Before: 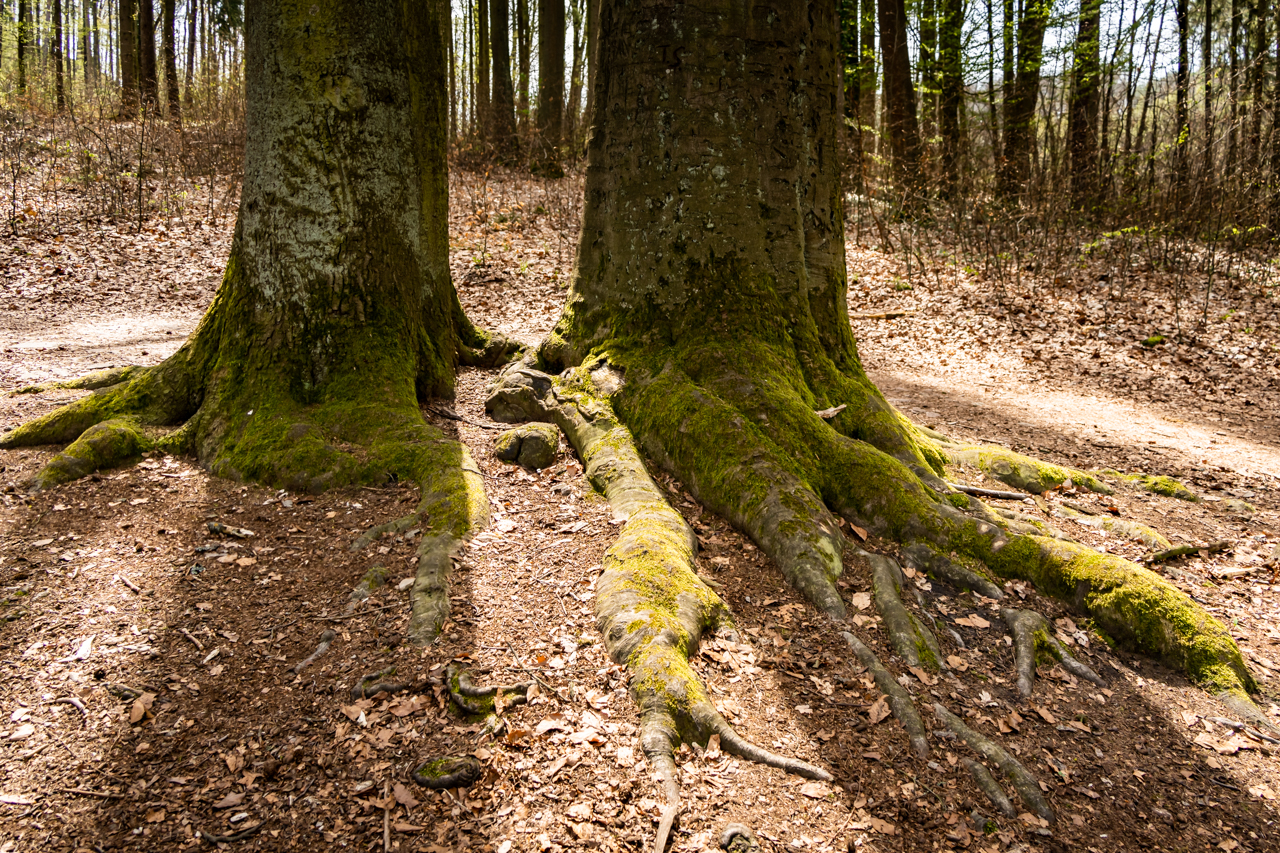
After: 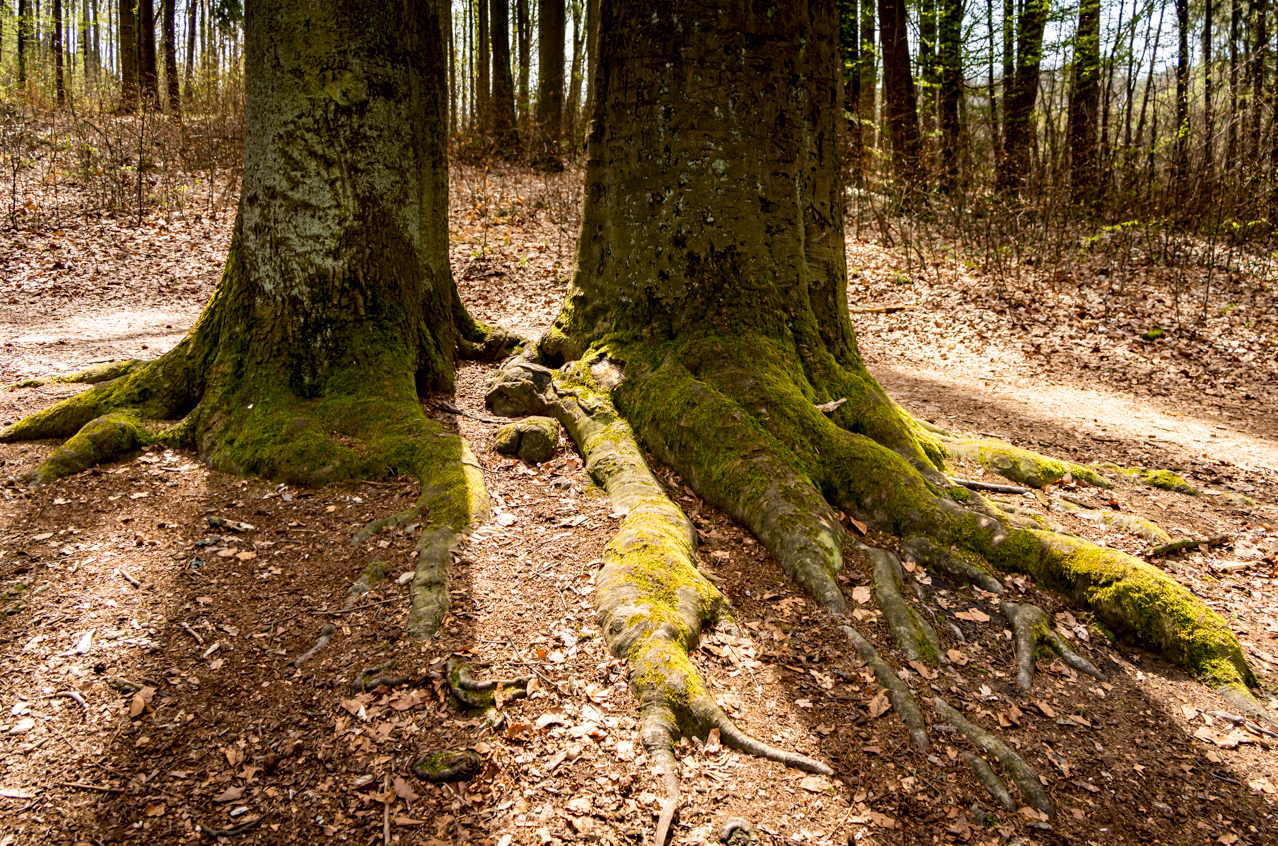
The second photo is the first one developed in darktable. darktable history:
crop: top 0.787%, right 0.083%
contrast brightness saturation: saturation 0.128
exposure: black level correction 0.005, exposure 0.017 EV, compensate highlight preservation false
